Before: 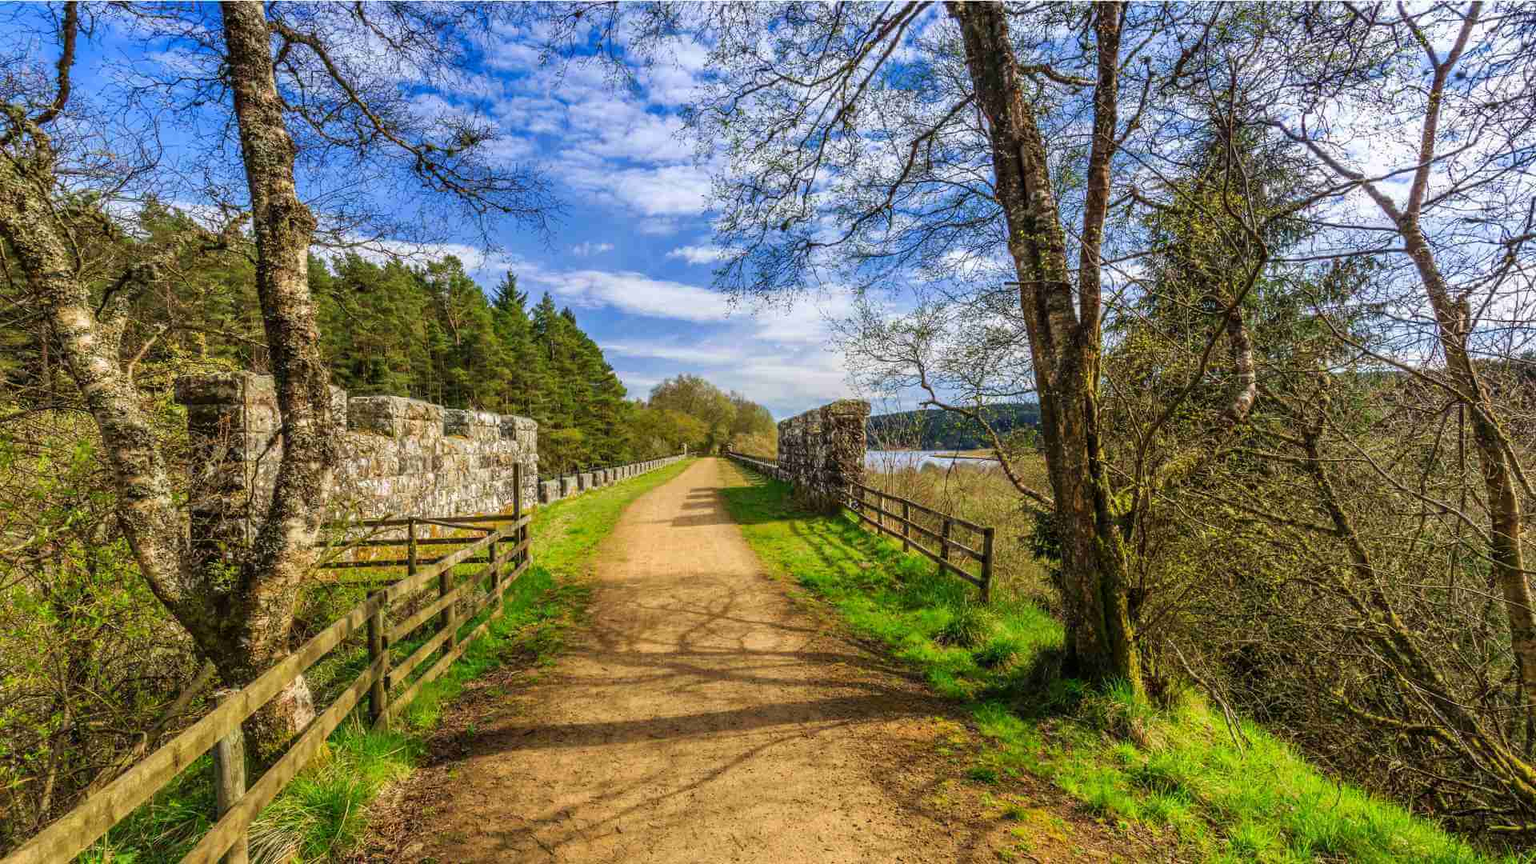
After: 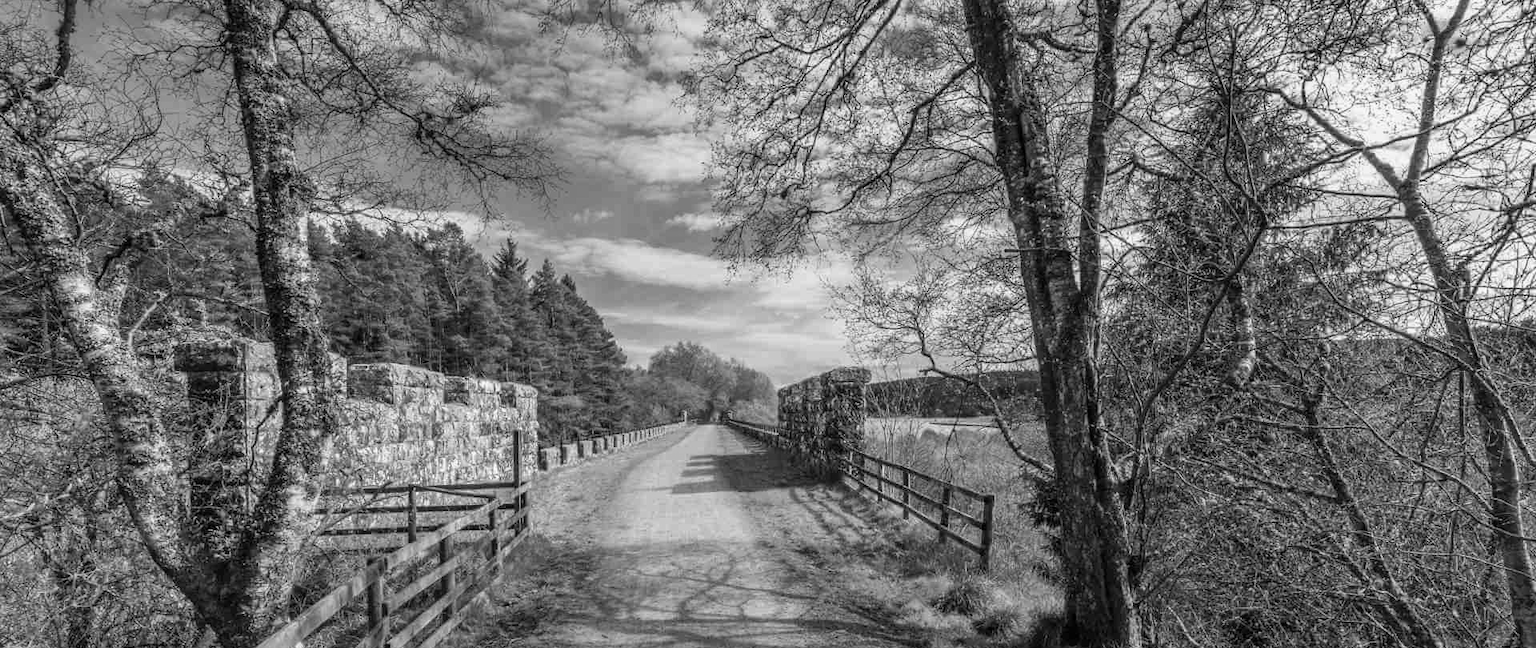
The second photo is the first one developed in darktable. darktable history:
crop: top 3.857%, bottom 21.132%
monochrome: a -6.99, b 35.61, size 1.4
